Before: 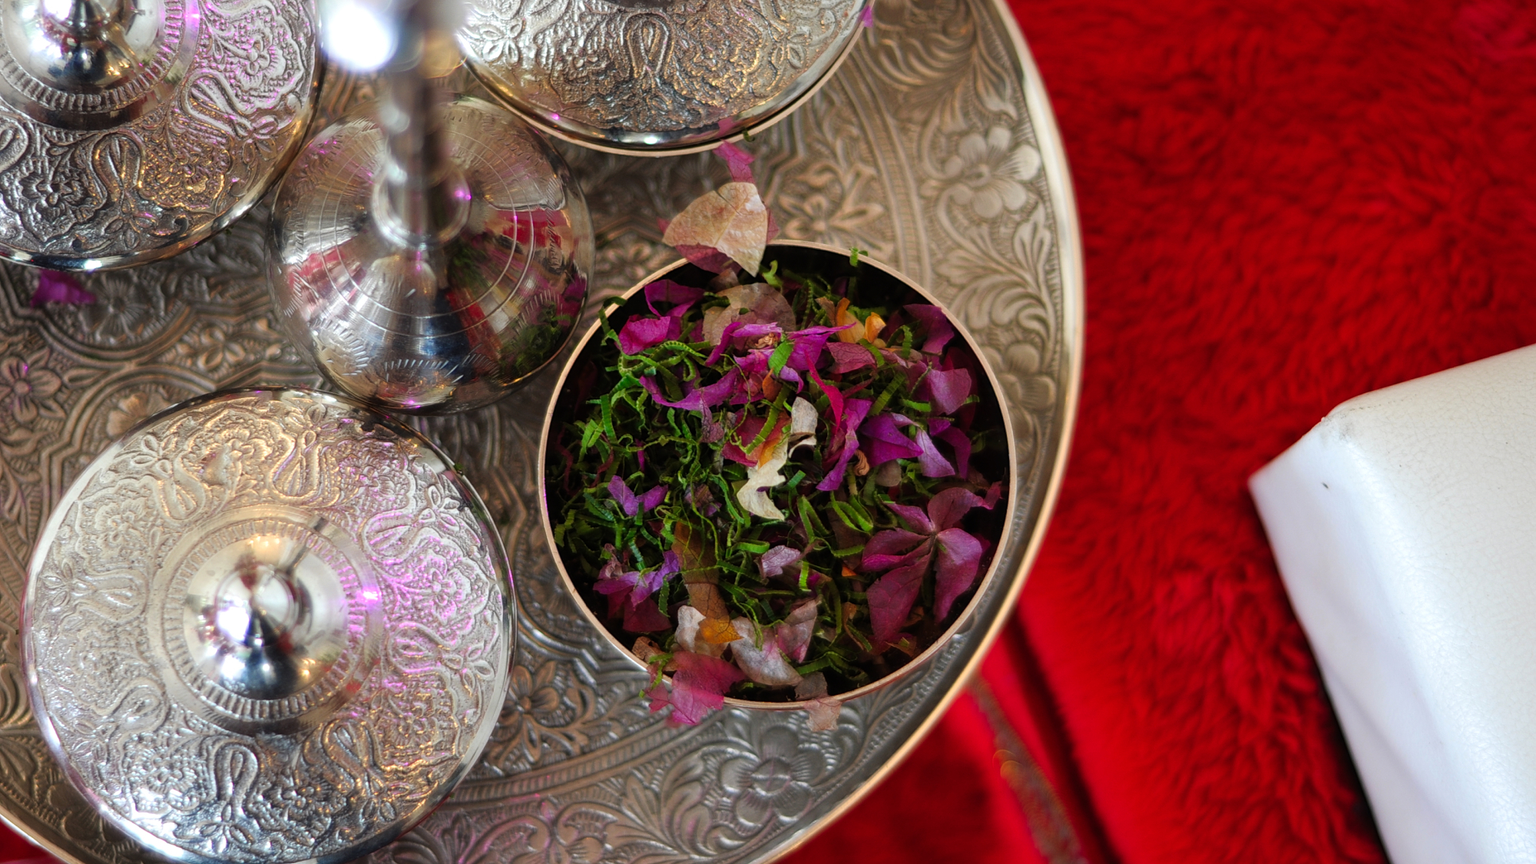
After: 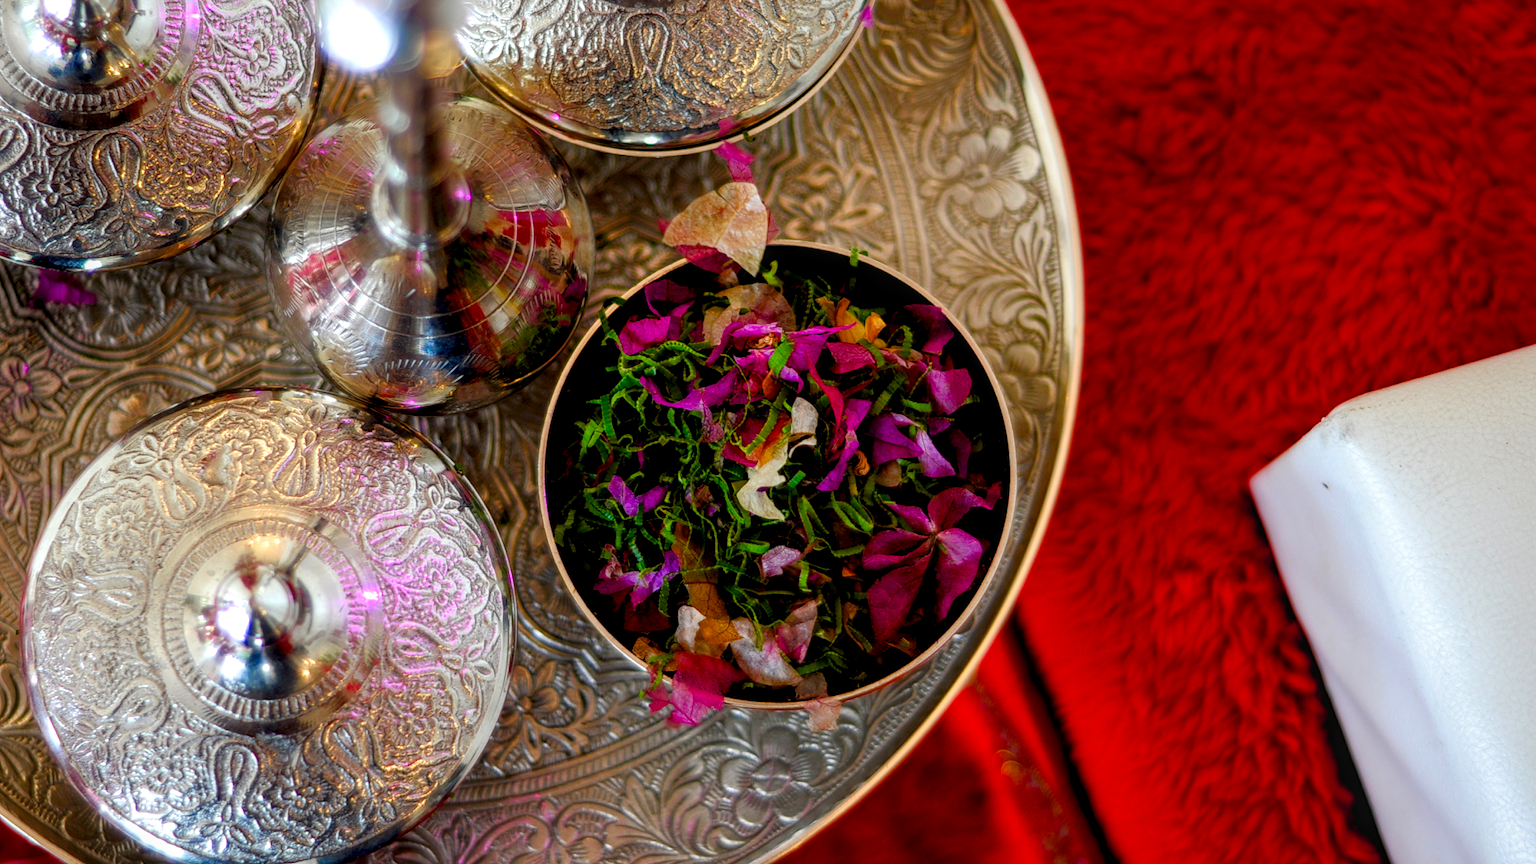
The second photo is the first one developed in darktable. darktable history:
color balance rgb: global offset › luminance -0.839%, linear chroma grading › global chroma 15.584%, perceptual saturation grading › global saturation 14.436%, perceptual saturation grading › highlights -25.175%, perceptual saturation grading › shadows 23.994%
local contrast: on, module defaults
contrast brightness saturation: saturation 0.126
